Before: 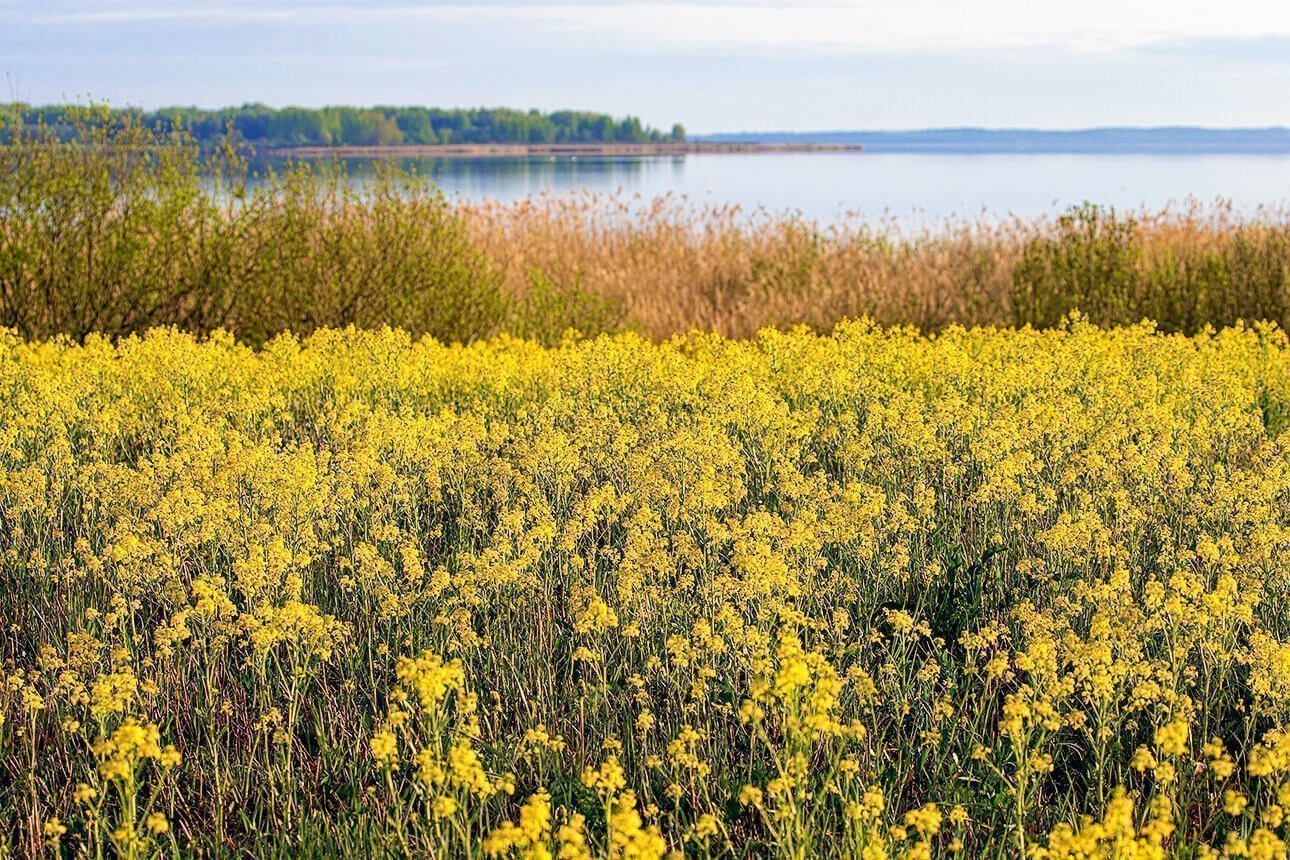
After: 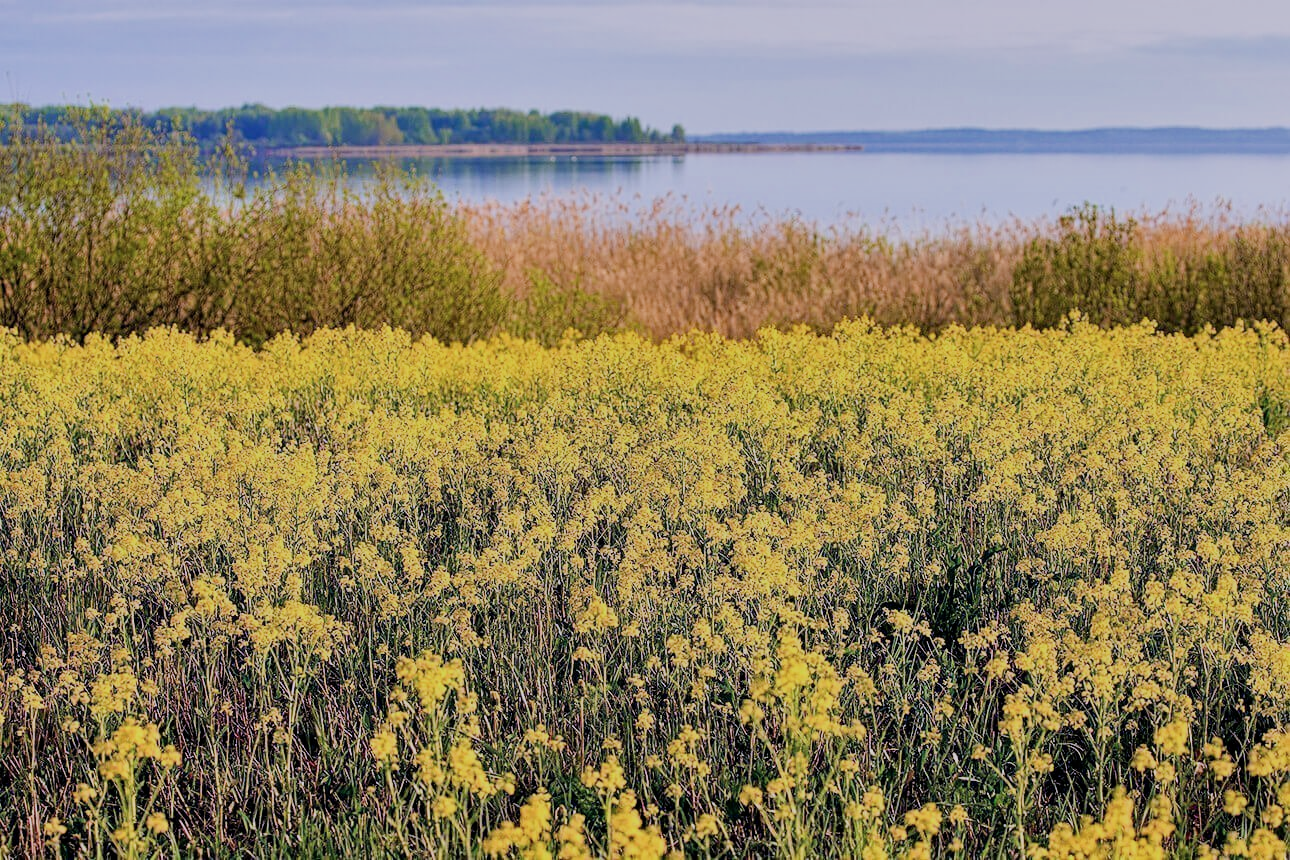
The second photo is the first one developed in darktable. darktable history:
shadows and highlights: soften with gaussian
color calibration: gray › normalize channels true, illuminant as shot in camera, x 0.363, y 0.384, temperature 4547.39 K, gamut compression 0.007
filmic rgb: black relative exposure -7.65 EV, white relative exposure 4.56 EV, hardness 3.61
